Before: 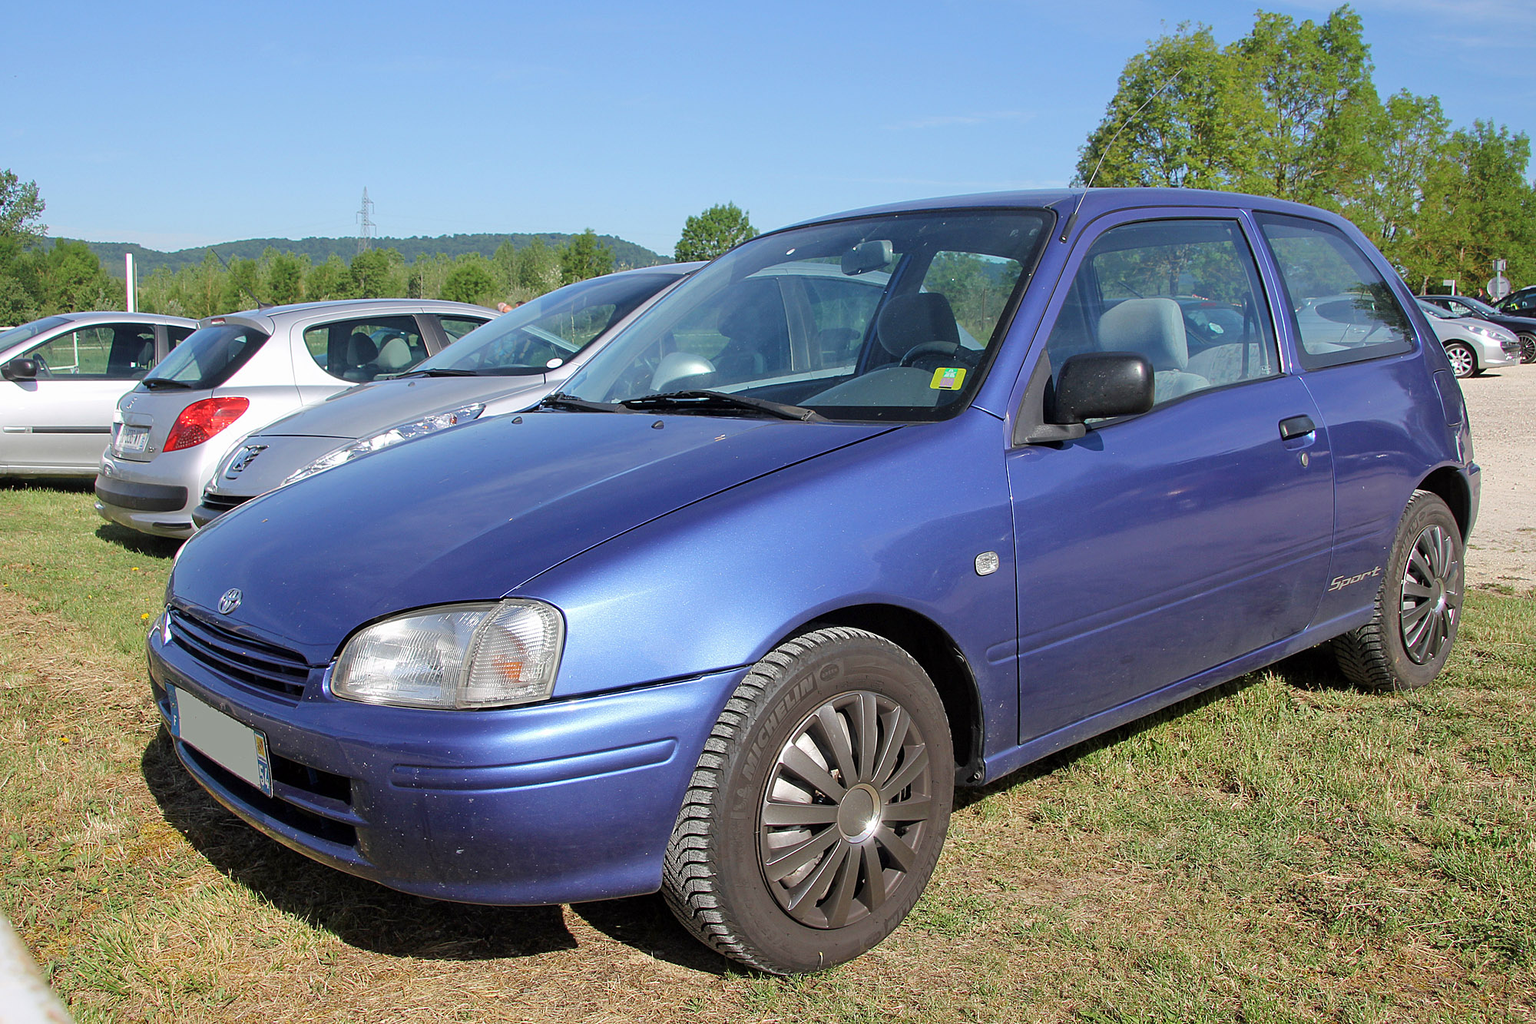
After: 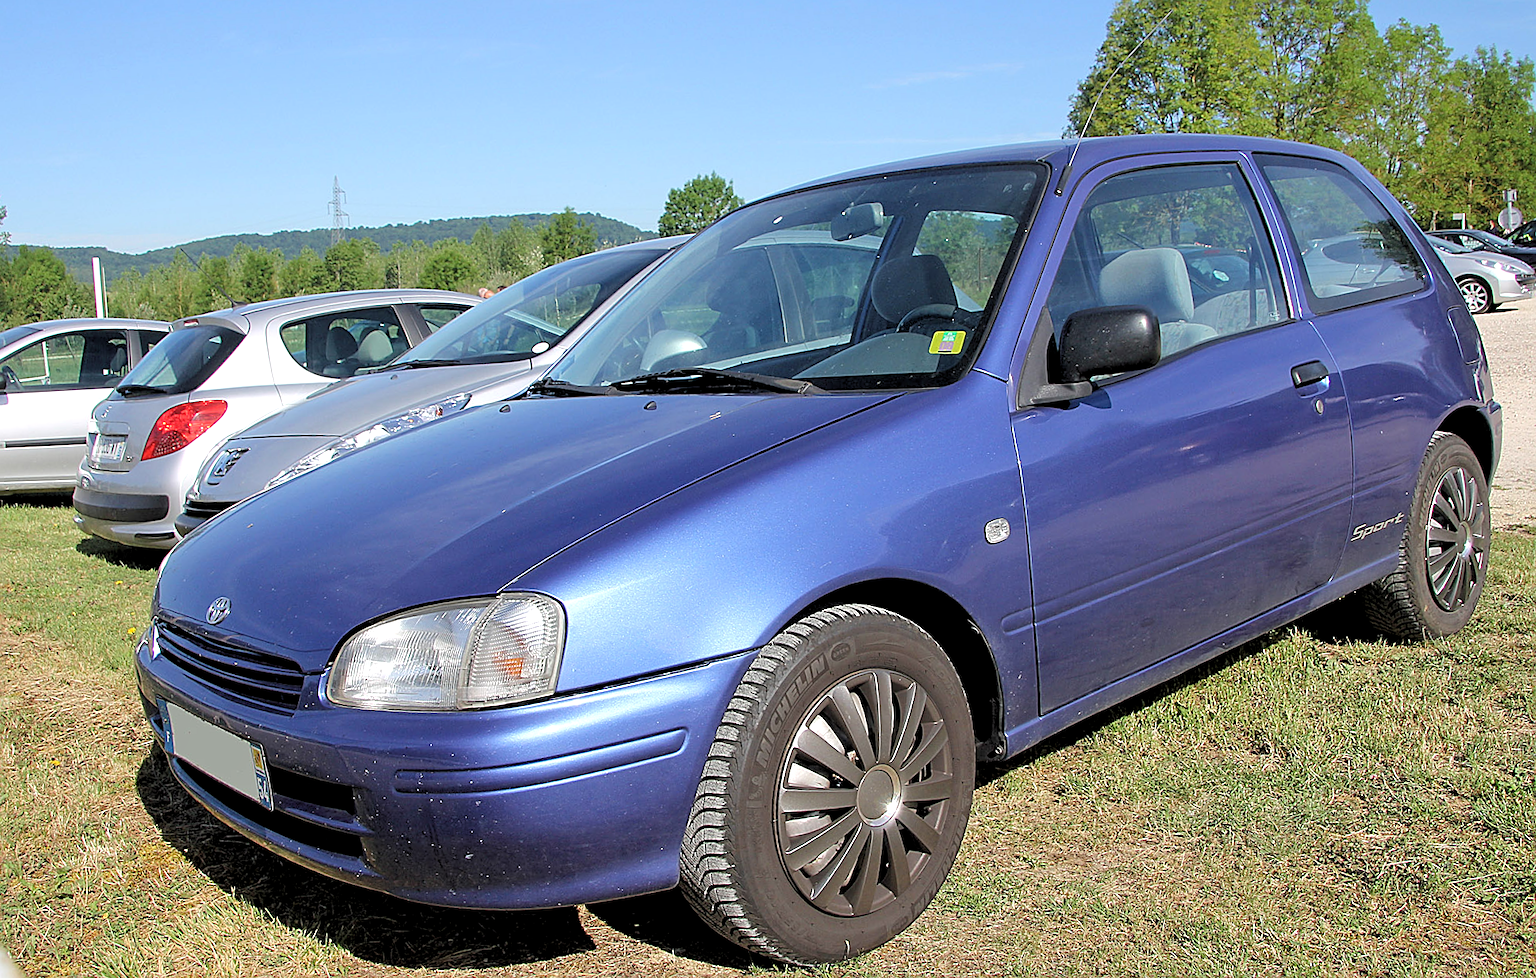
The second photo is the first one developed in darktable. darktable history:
rotate and perspective: rotation -3°, crop left 0.031, crop right 0.968, crop top 0.07, crop bottom 0.93
sharpen: on, module defaults
rgb levels: levels [[0.01, 0.419, 0.839], [0, 0.5, 1], [0, 0.5, 1]]
tone equalizer: -7 EV 0.18 EV, -6 EV 0.12 EV, -5 EV 0.08 EV, -4 EV 0.04 EV, -2 EV -0.02 EV, -1 EV -0.04 EV, +0 EV -0.06 EV, luminance estimator HSV value / RGB max
